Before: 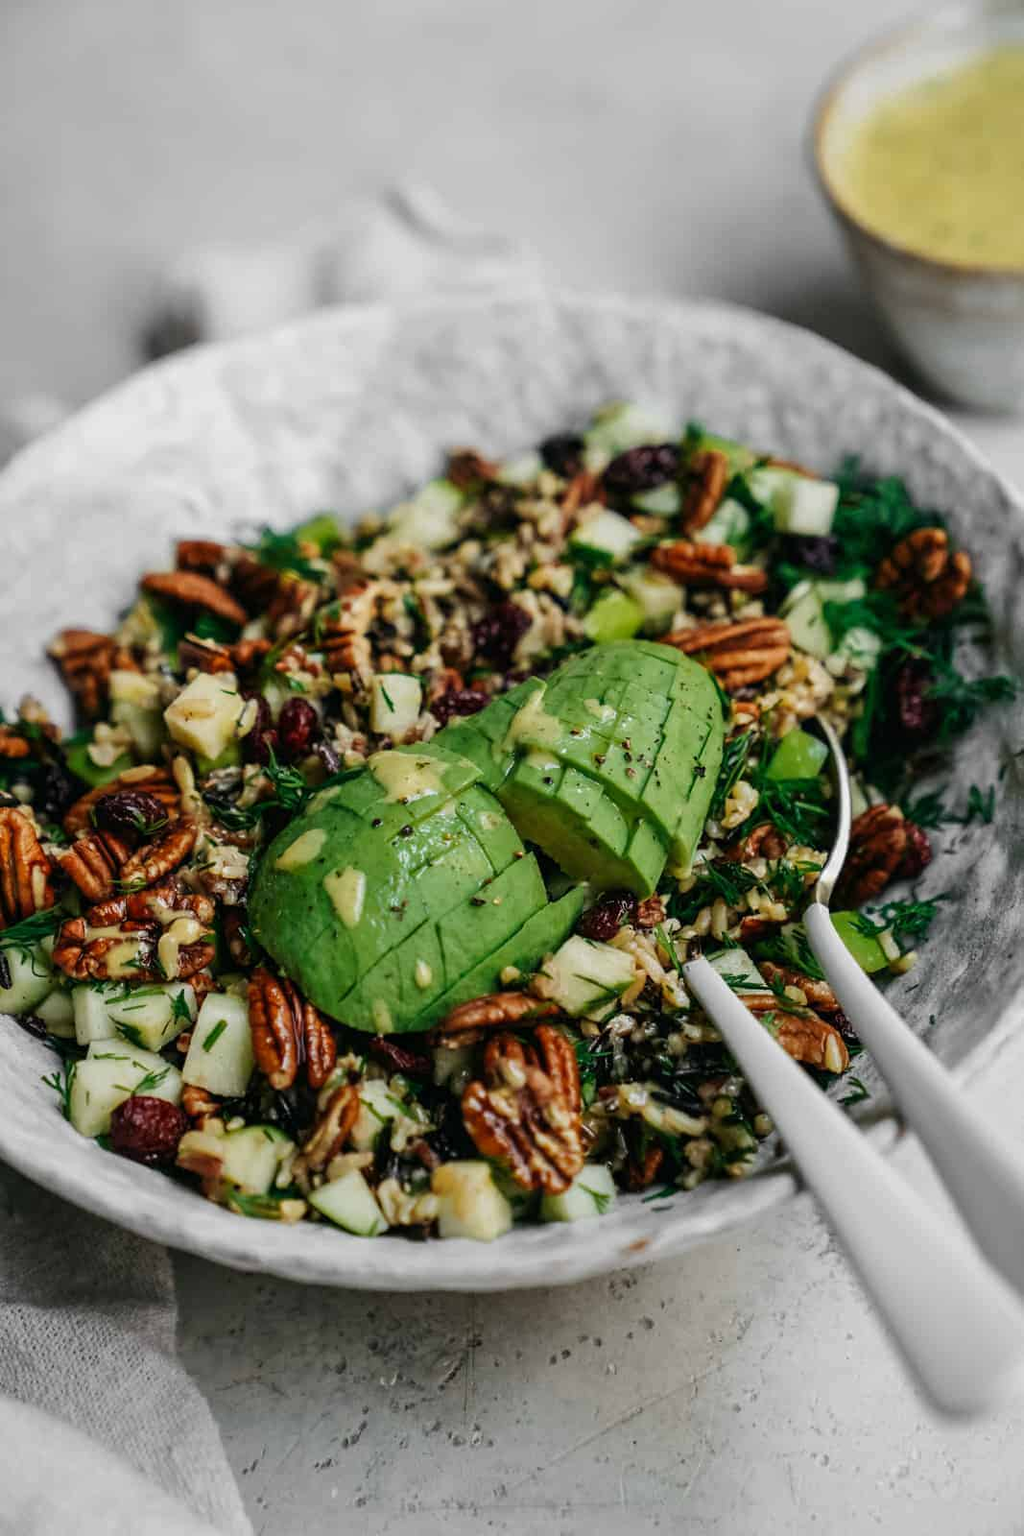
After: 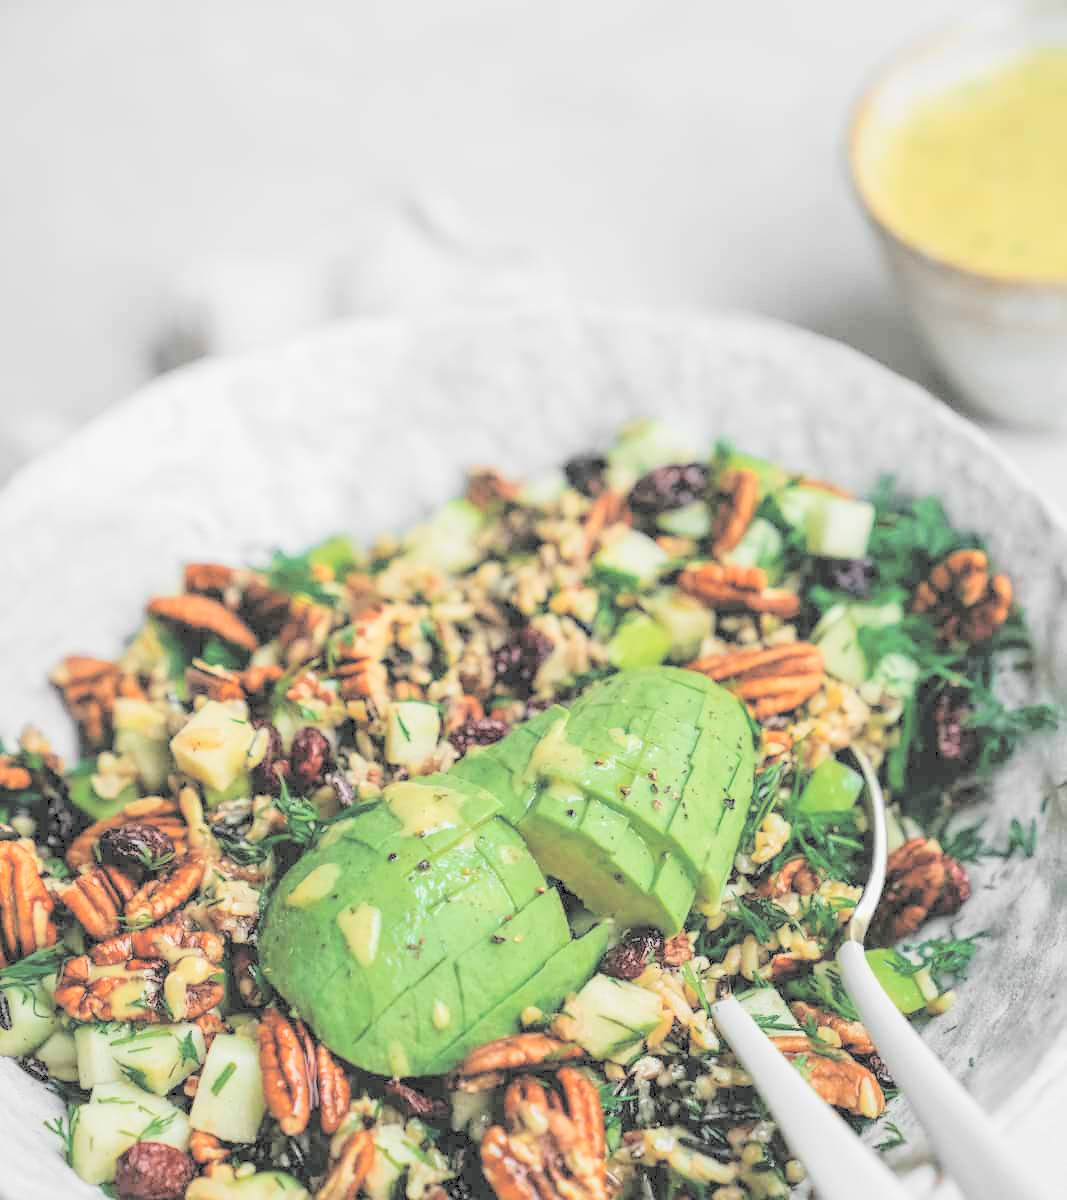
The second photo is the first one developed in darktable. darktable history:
crop: bottom 24.982%
contrast brightness saturation: brightness 0.999
